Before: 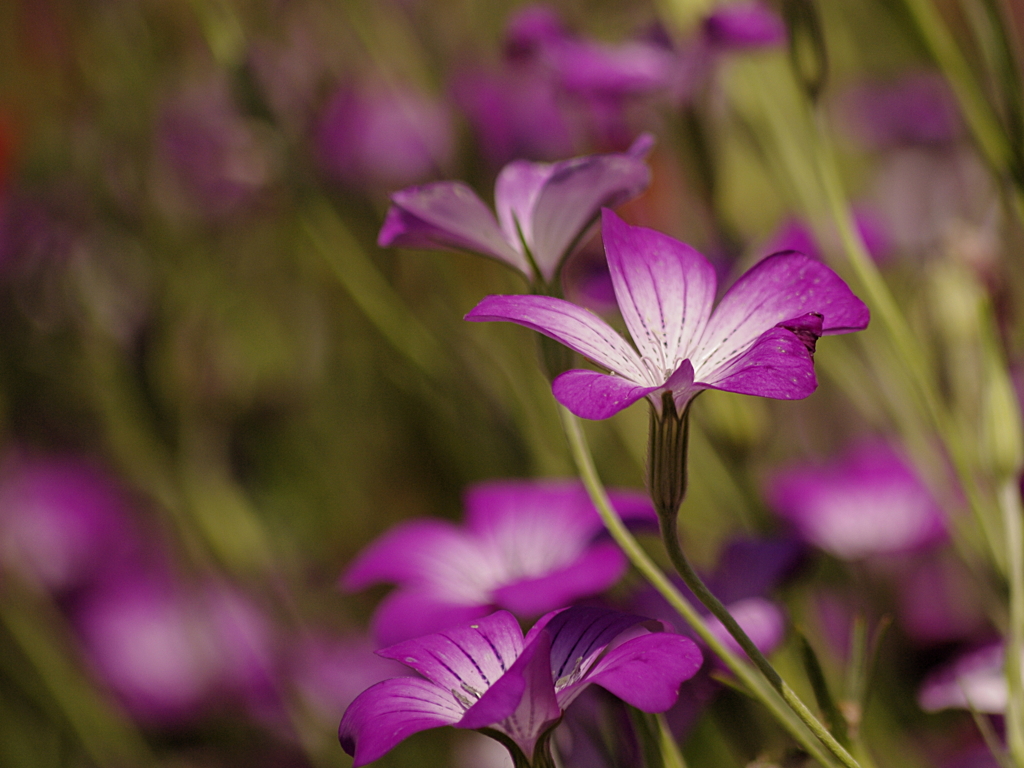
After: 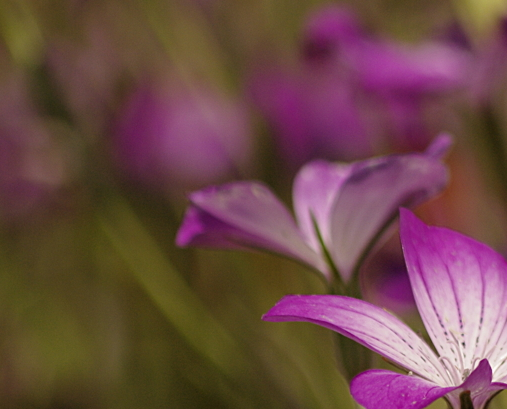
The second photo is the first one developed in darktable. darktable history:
crop: left 19.811%, right 30.592%, bottom 46.702%
base curve: preserve colors none
